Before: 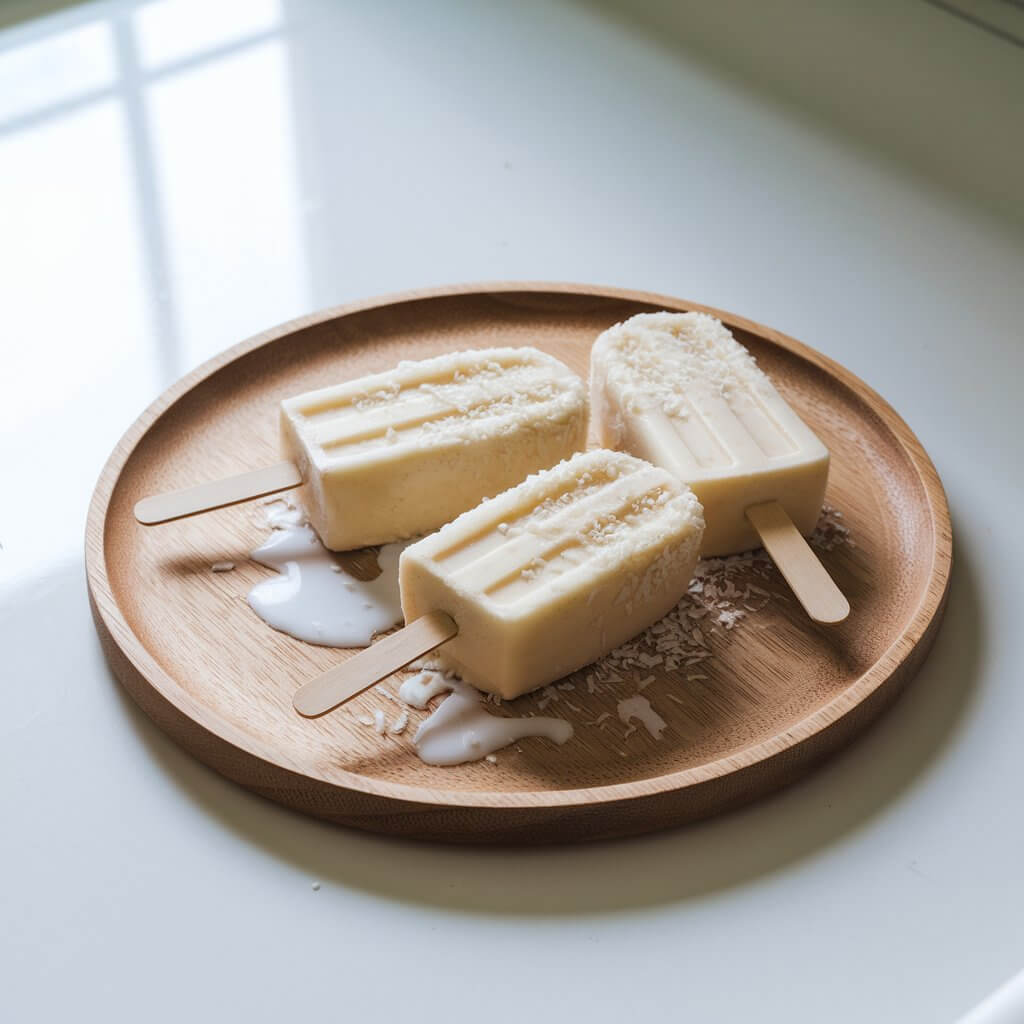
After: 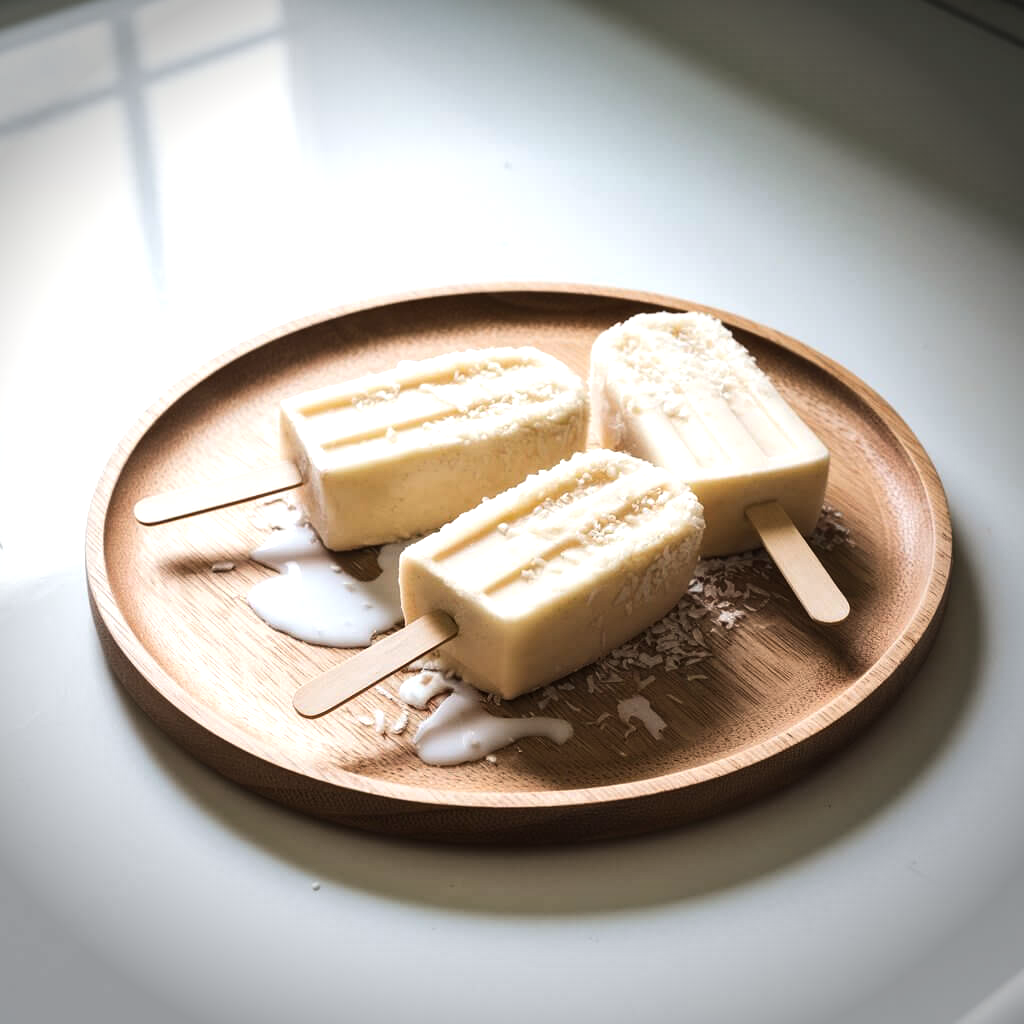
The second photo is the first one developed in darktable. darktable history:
vignetting: fall-off start 75%, brightness -0.692, width/height ratio 1.084
tone equalizer: -8 EV -0.75 EV, -7 EV -0.7 EV, -6 EV -0.6 EV, -5 EV -0.4 EV, -3 EV 0.4 EV, -2 EV 0.6 EV, -1 EV 0.7 EV, +0 EV 0.75 EV, edges refinement/feathering 500, mask exposure compensation -1.57 EV, preserve details no
white balance: red 1.009, blue 0.985
